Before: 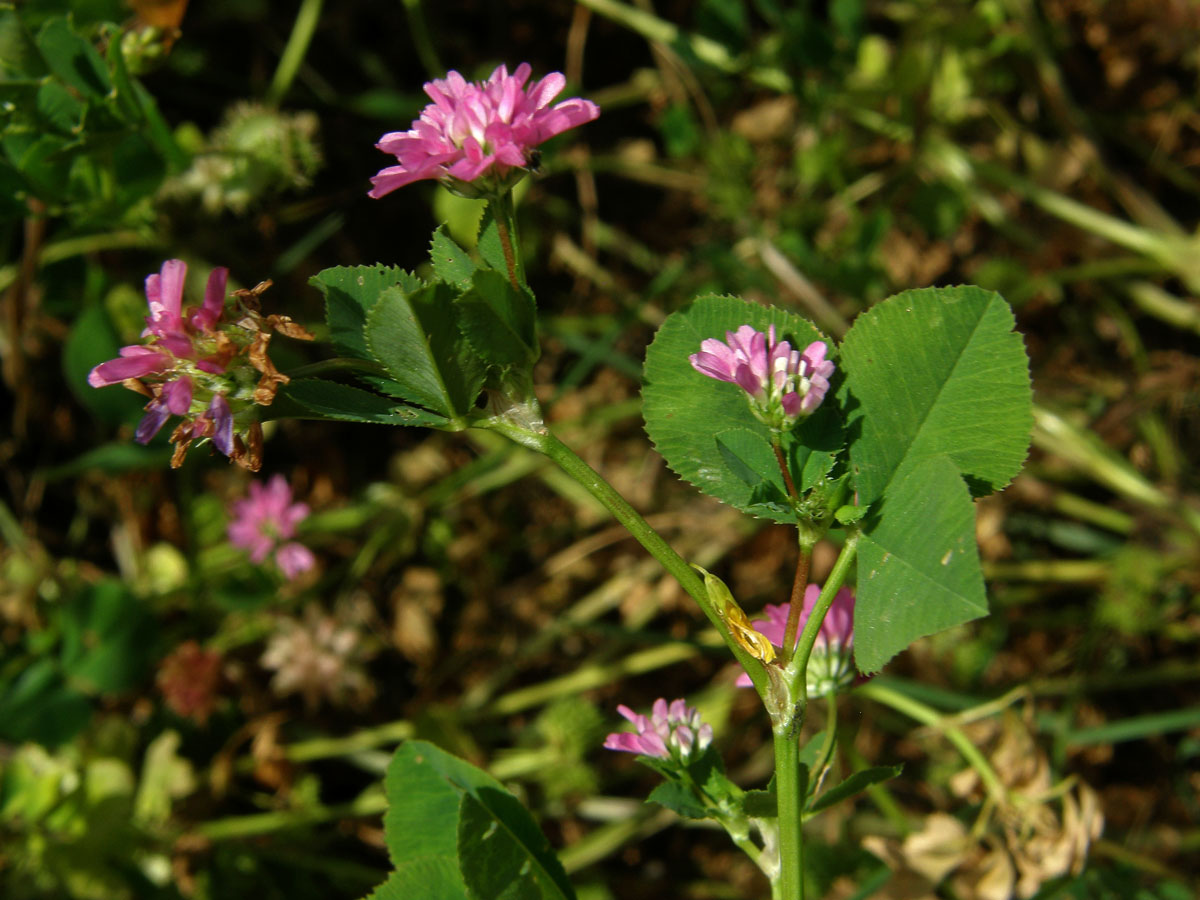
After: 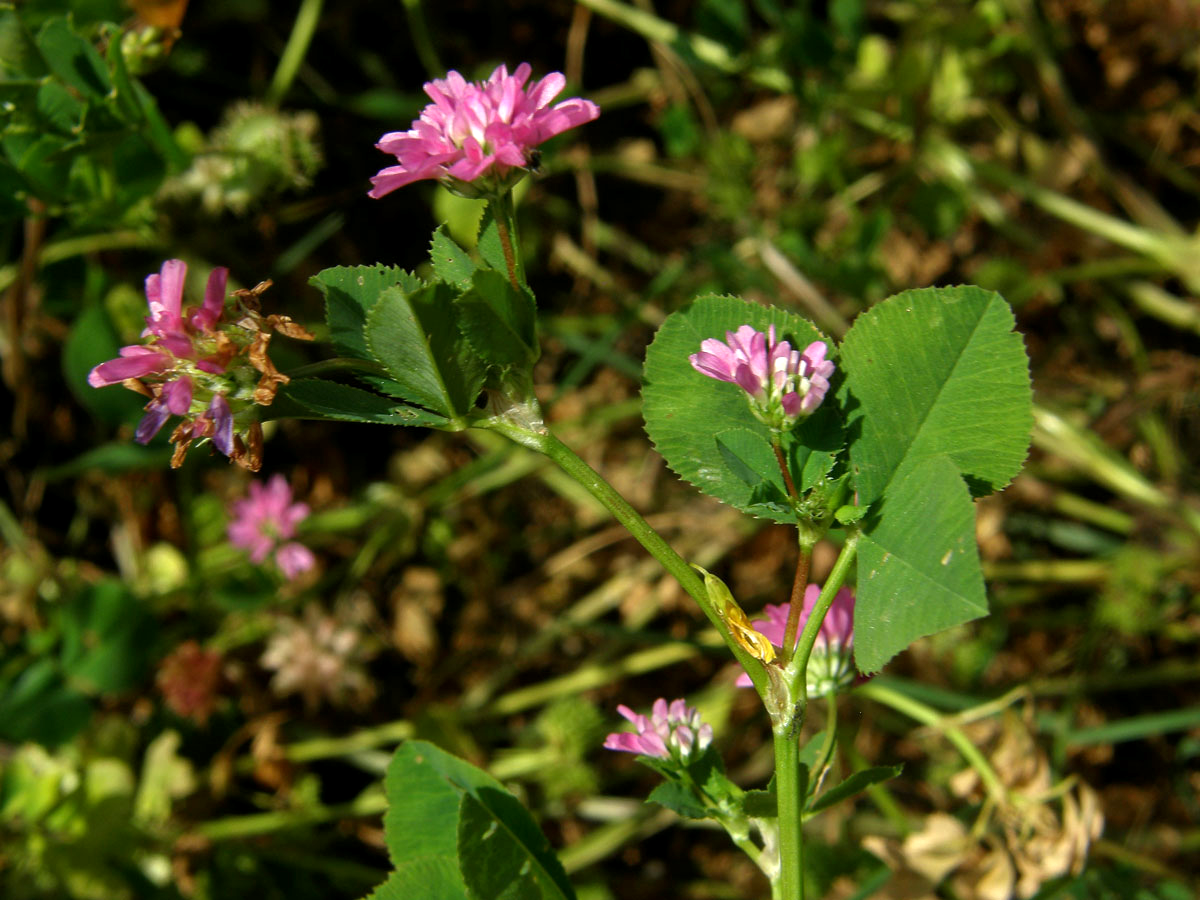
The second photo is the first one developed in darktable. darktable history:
exposure: black level correction 0.001, exposure 0.296 EV, compensate highlight preservation false
